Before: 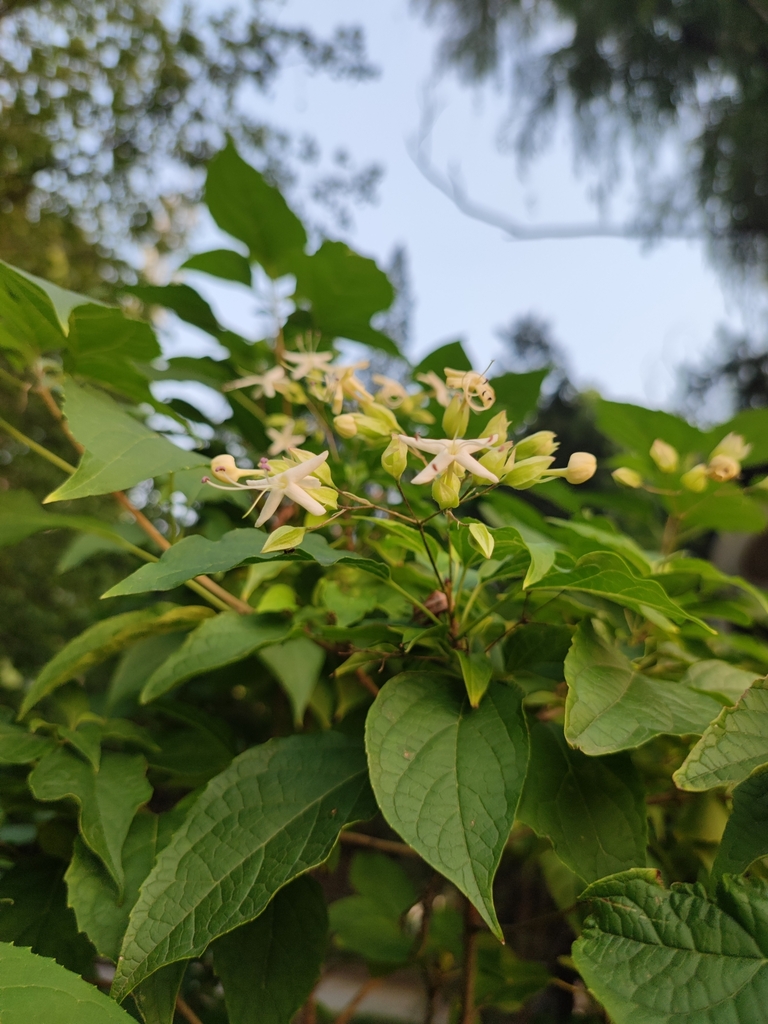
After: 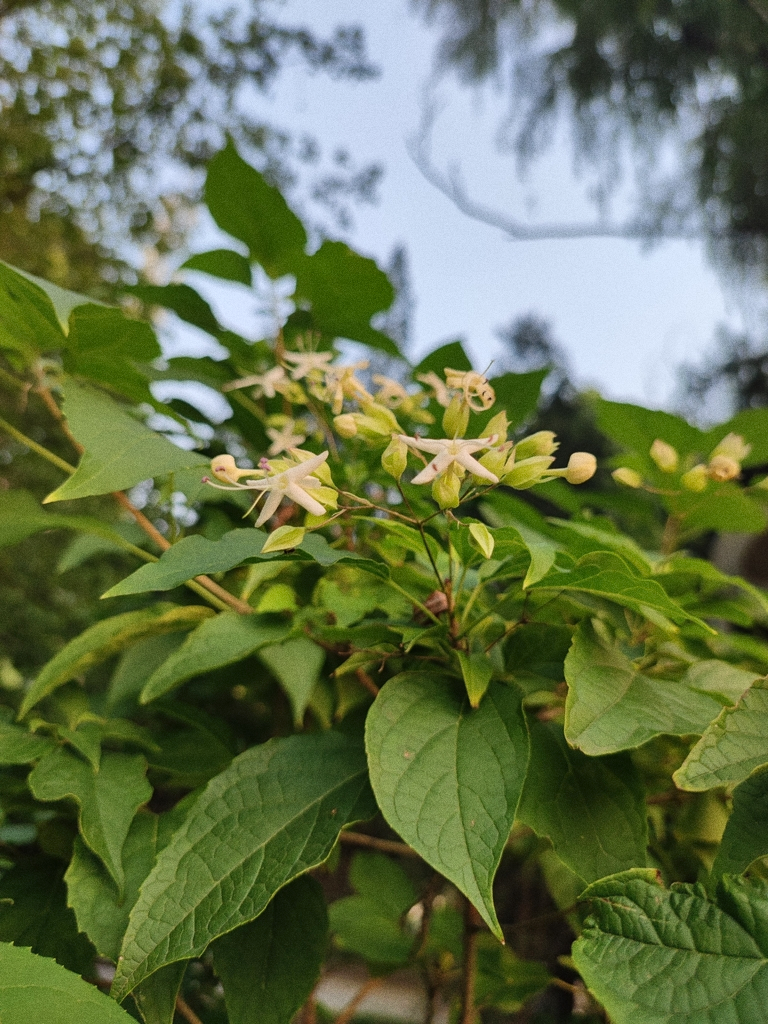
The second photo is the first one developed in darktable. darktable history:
grain: on, module defaults
shadows and highlights: soften with gaussian
